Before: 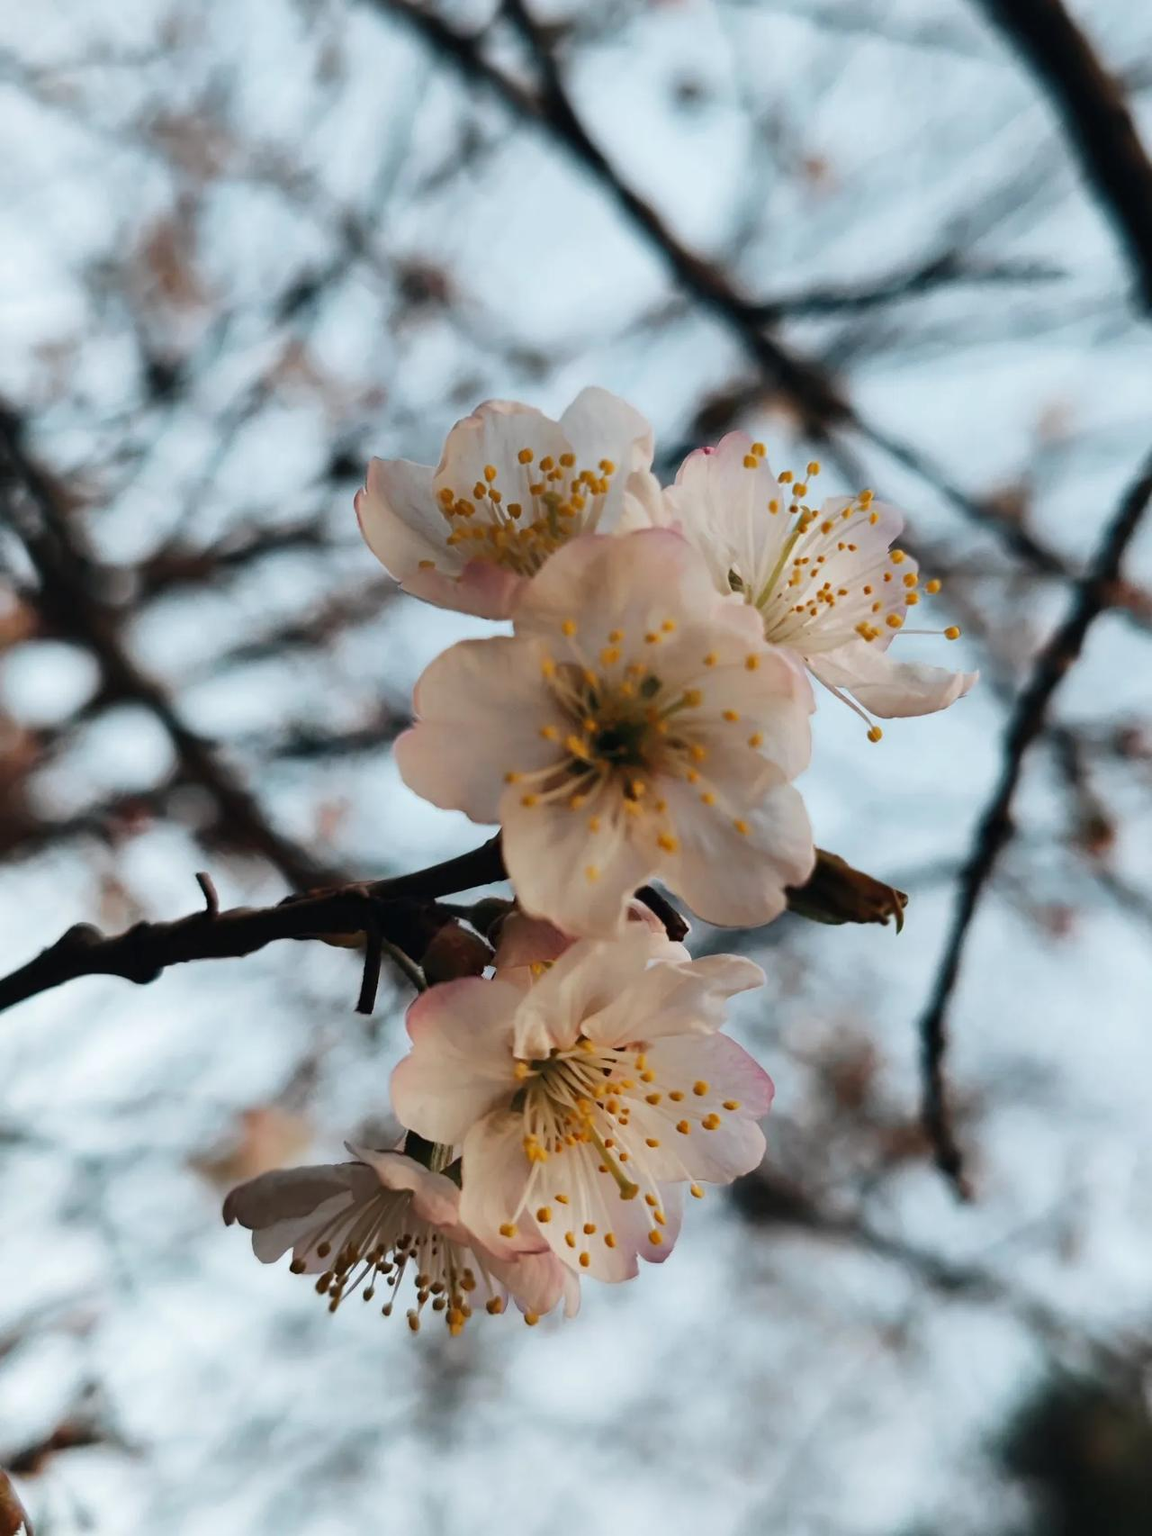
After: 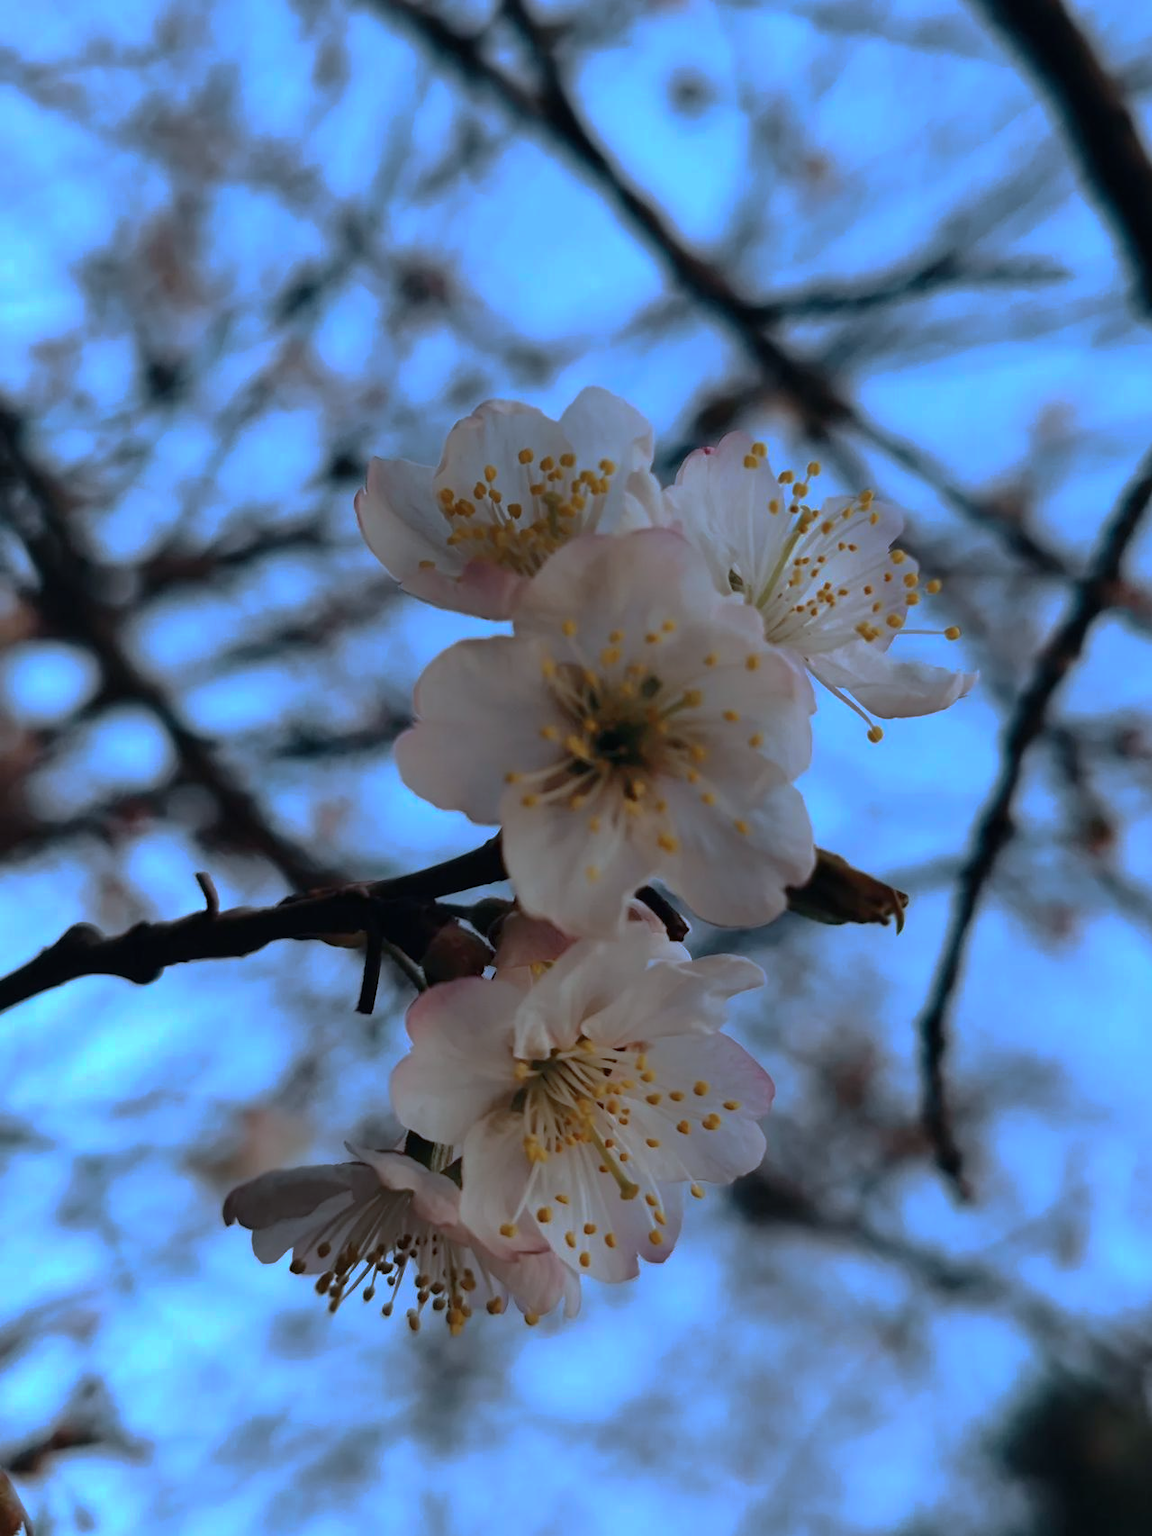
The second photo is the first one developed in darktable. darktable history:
color calibration: illuminant custom, x 0.388, y 0.387, temperature 3805.25 K
base curve: curves: ch0 [(0, 0) (0.826, 0.587) (1, 1)], preserve colors none
